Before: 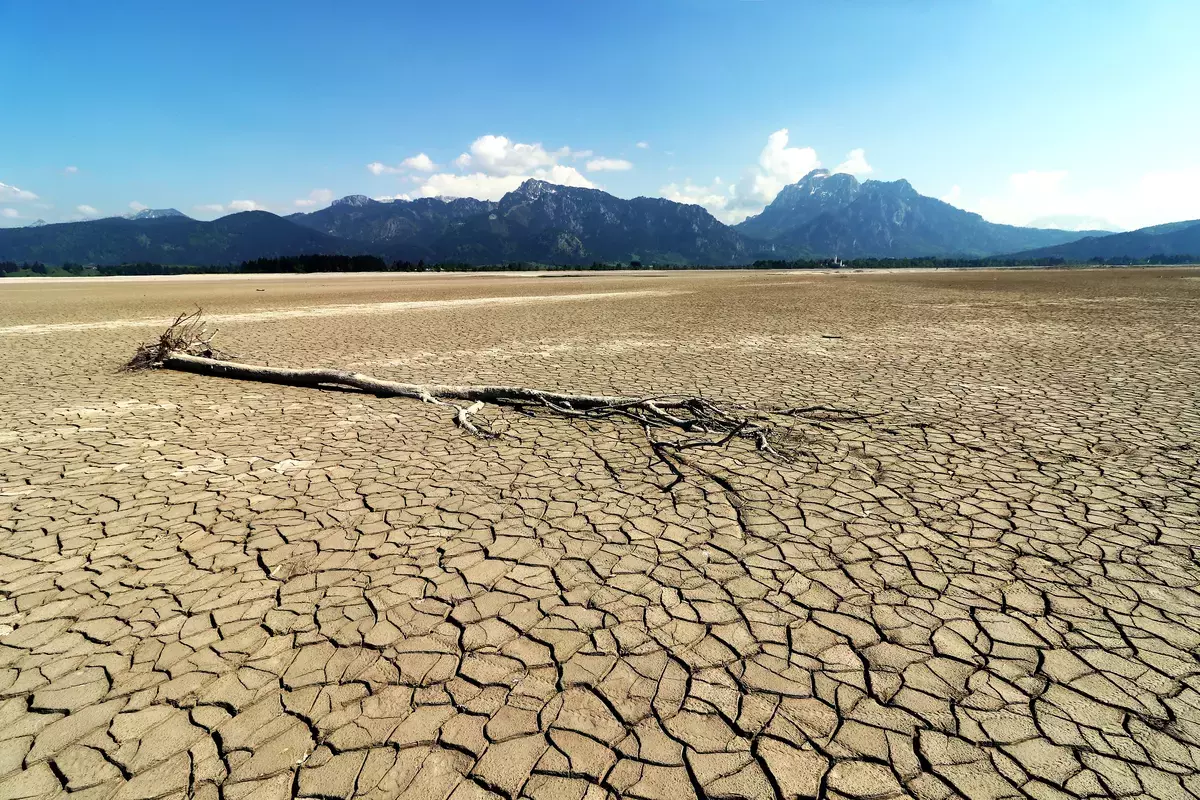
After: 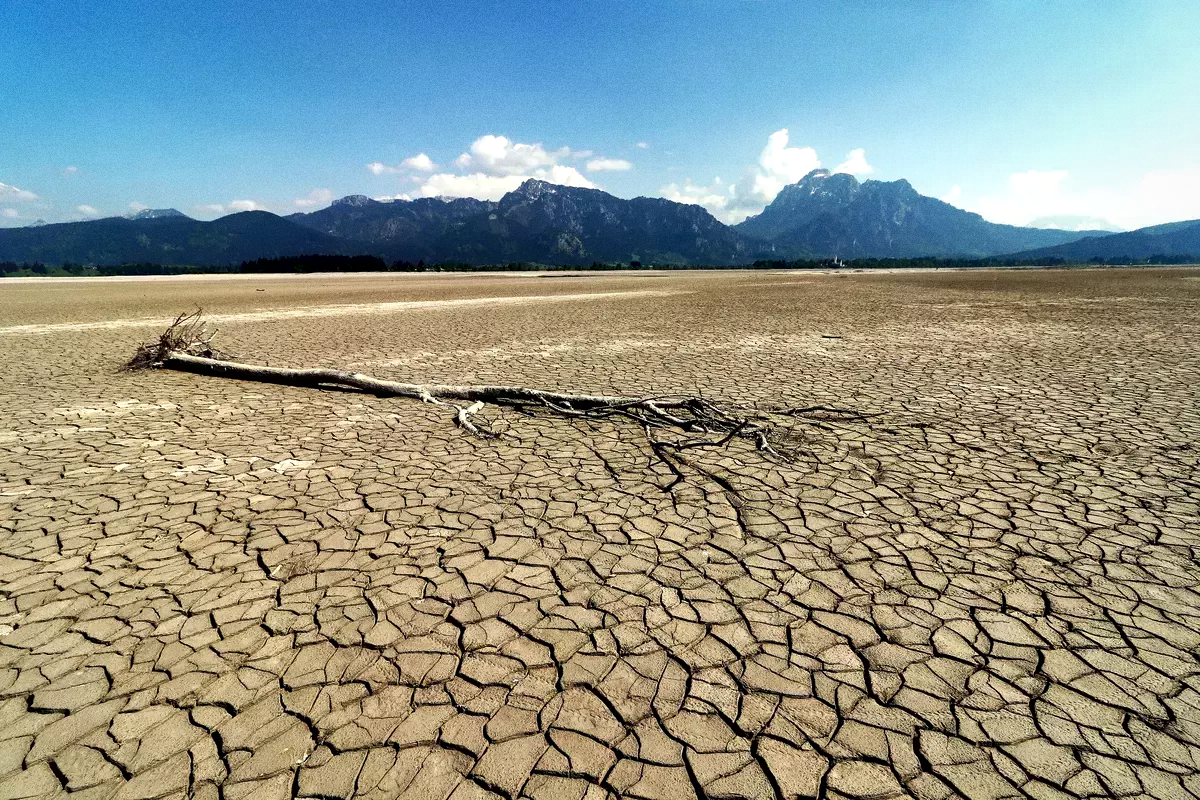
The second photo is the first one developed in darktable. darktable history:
shadows and highlights: shadows -20, white point adjustment -2, highlights -35
grain: coarseness 0.47 ISO
local contrast: mode bilateral grid, contrast 25, coarseness 60, detail 151%, midtone range 0.2
